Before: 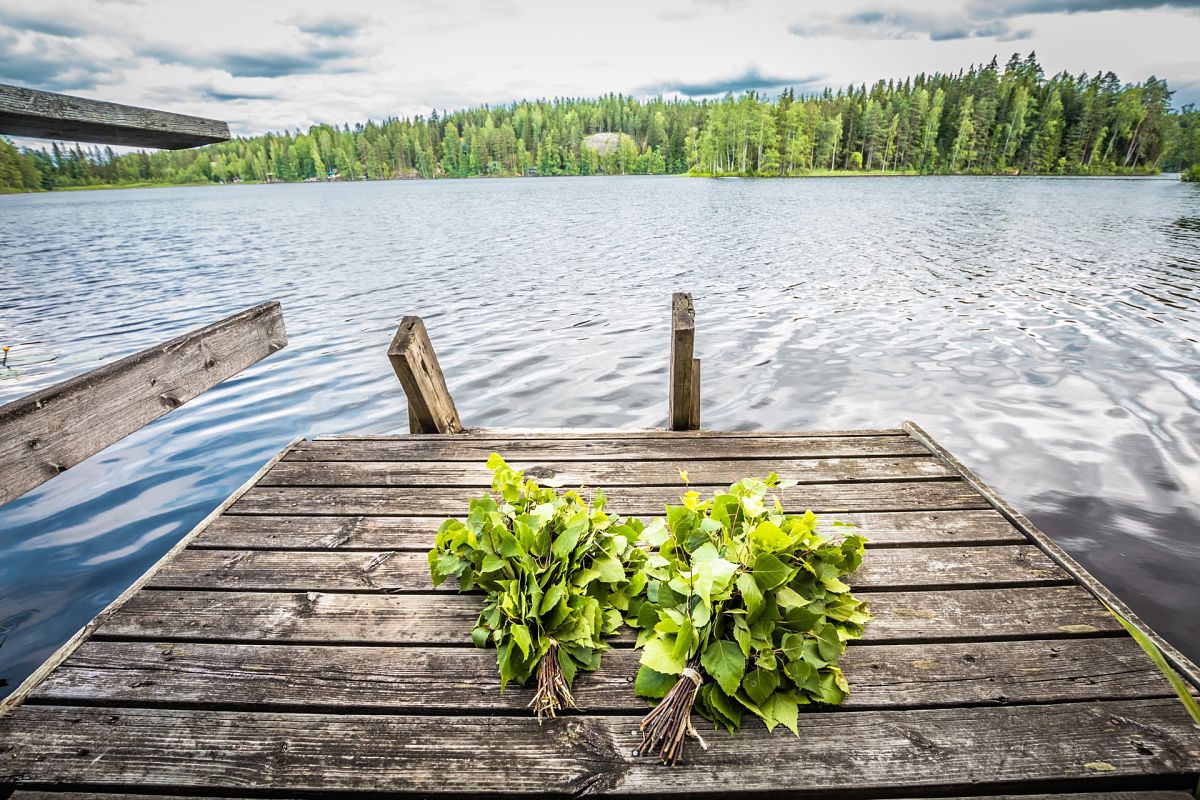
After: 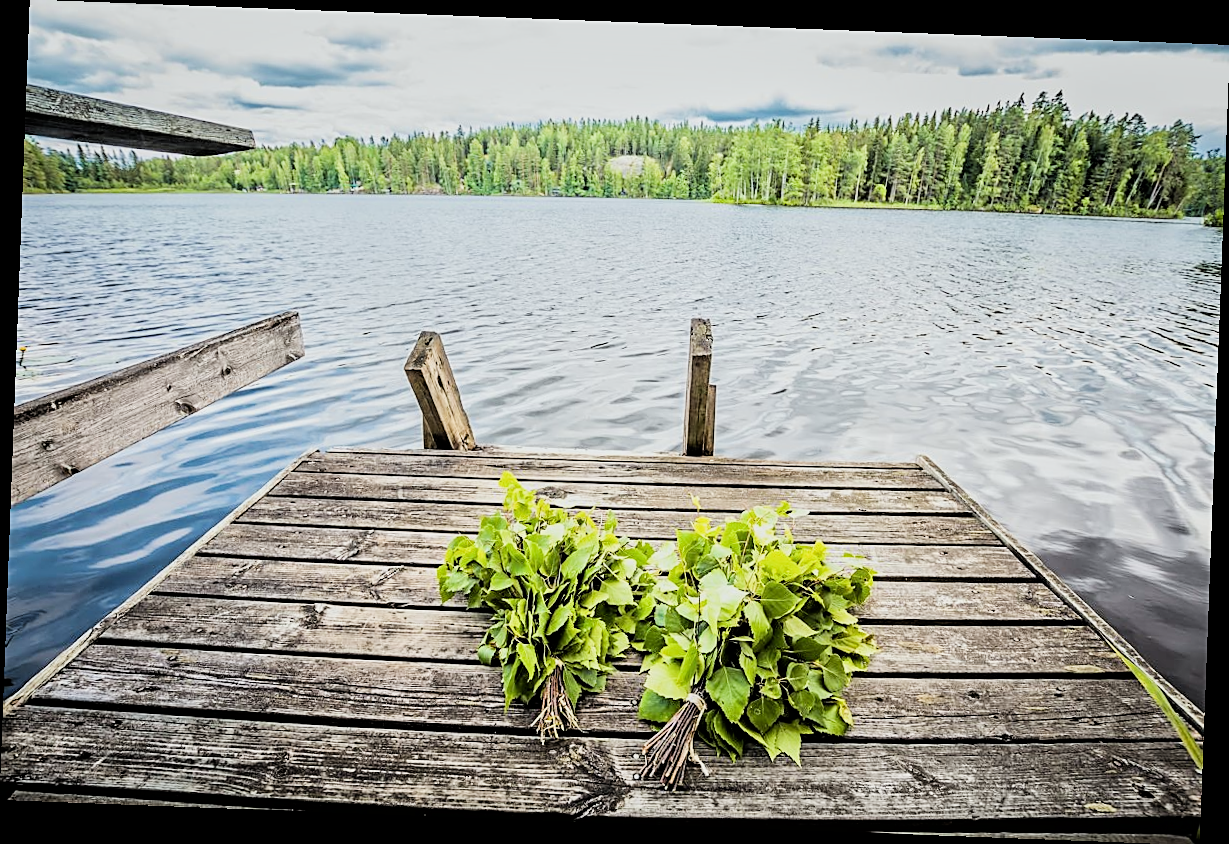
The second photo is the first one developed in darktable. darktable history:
exposure: black level correction 0.001, exposure 0.5 EV, compensate exposure bias true, compensate highlight preservation false
sharpen: on, module defaults
color contrast: green-magenta contrast 0.96
white balance: red 0.978, blue 0.999
rotate and perspective: rotation 2.17°, automatic cropping off
filmic rgb: black relative exposure -5 EV, hardness 2.88, contrast 1.2
tone equalizer: -8 EV -0.002 EV, -7 EV 0.005 EV, -6 EV -0.009 EV, -5 EV 0.011 EV, -4 EV -0.012 EV, -3 EV 0.007 EV, -2 EV -0.062 EV, -1 EV -0.293 EV, +0 EV -0.582 EV, smoothing diameter 2%, edges refinement/feathering 20, mask exposure compensation -1.57 EV, filter diffusion 5
